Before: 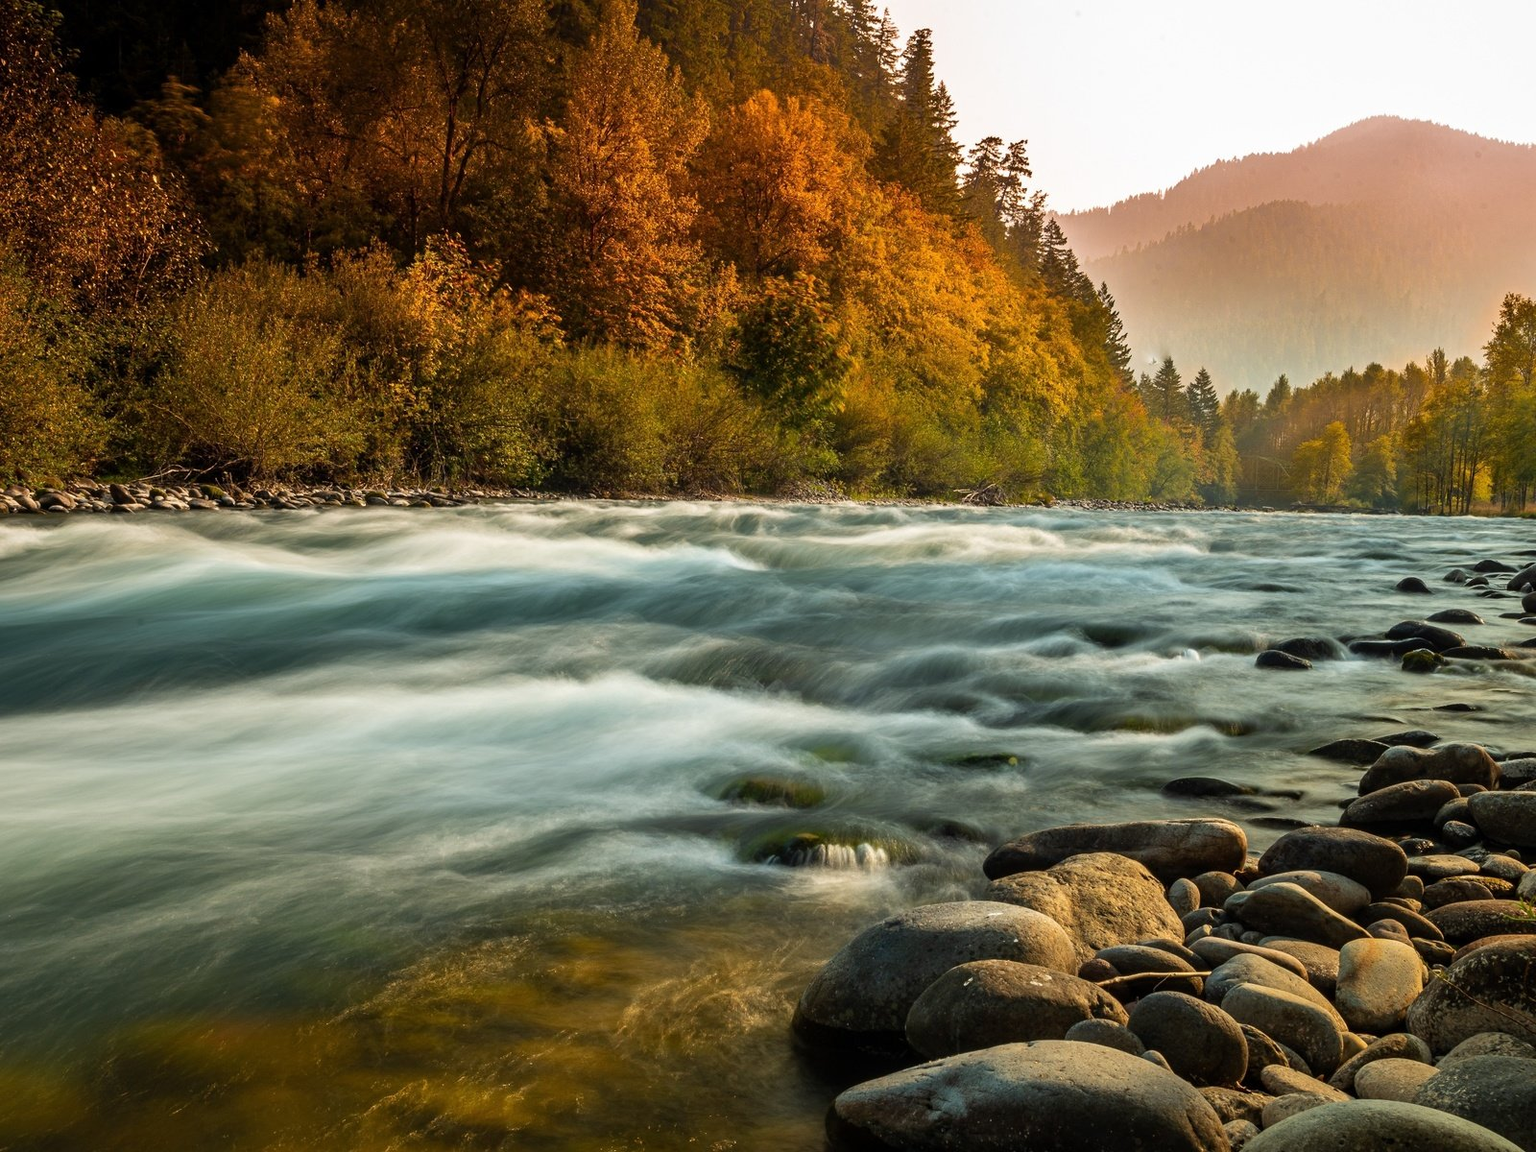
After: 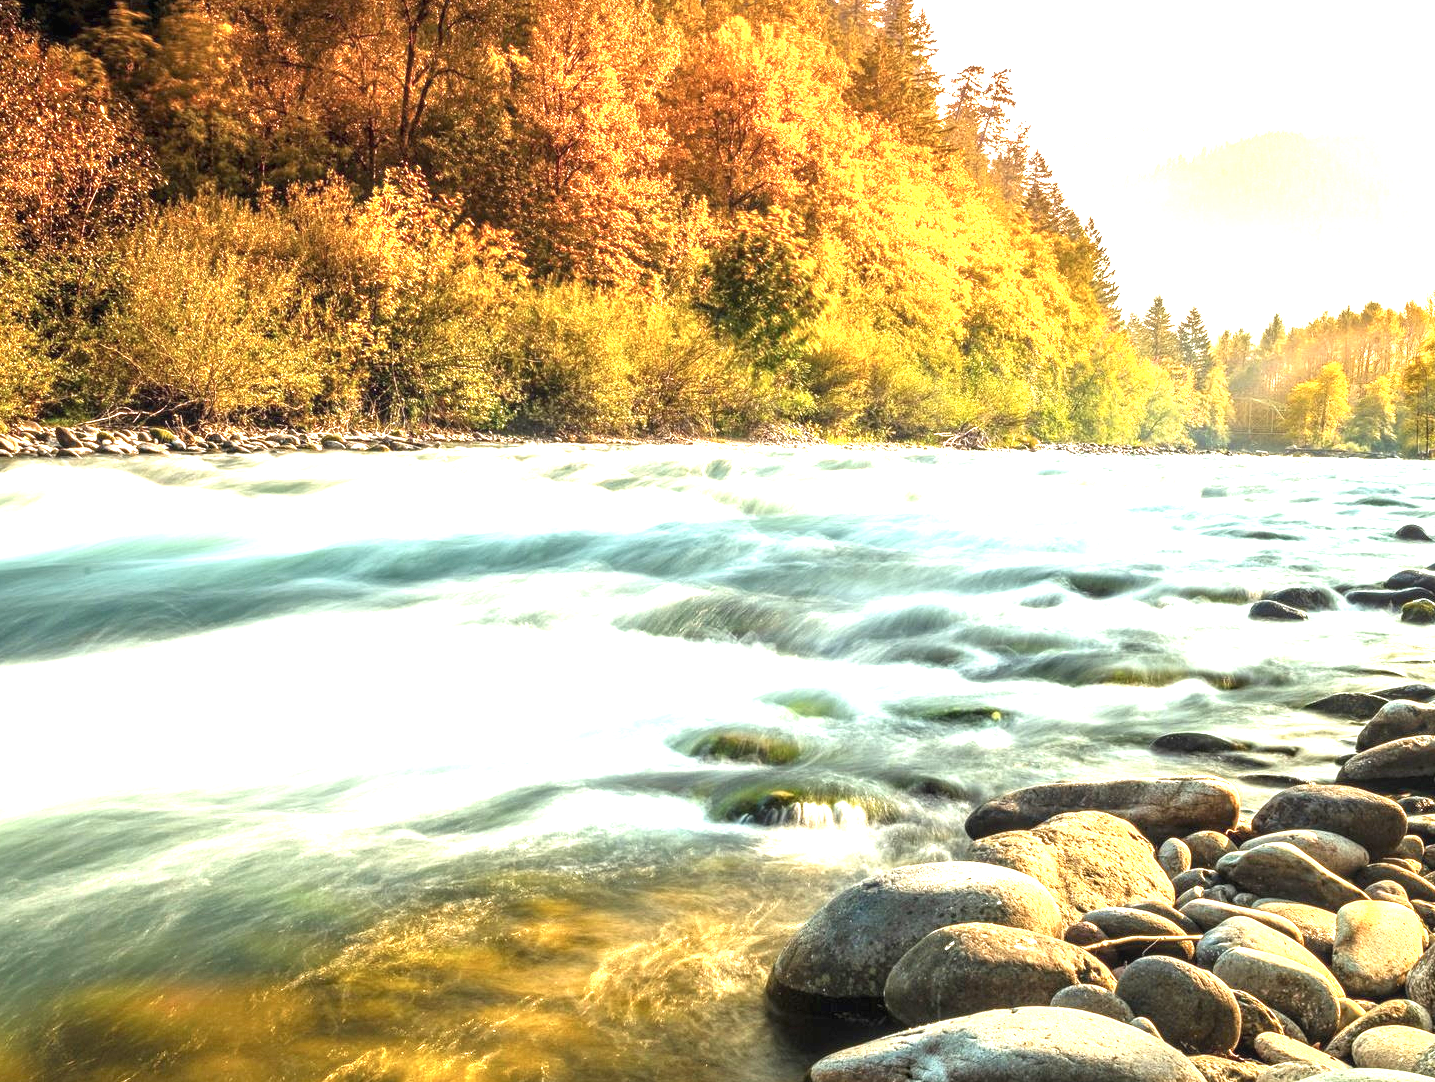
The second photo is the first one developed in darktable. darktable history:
crop: left 3.705%, top 6.499%, right 6.57%, bottom 3.316%
tone equalizer: -8 EV -0.448 EV, -7 EV -0.371 EV, -6 EV -0.328 EV, -5 EV -0.232 EV, -3 EV 0.239 EV, -2 EV 0.329 EV, -1 EV 0.384 EV, +0 EV 0.442 EV, smoothing diameter 24.78%, edges refinement/feathering 9.59, preserve details guided filter
local contrast: on, module defaults
exposure: black level correction 0, exposure 1.918 EV, compensate highlight preservation false
contrast brightness saturation: saturation -0.065
